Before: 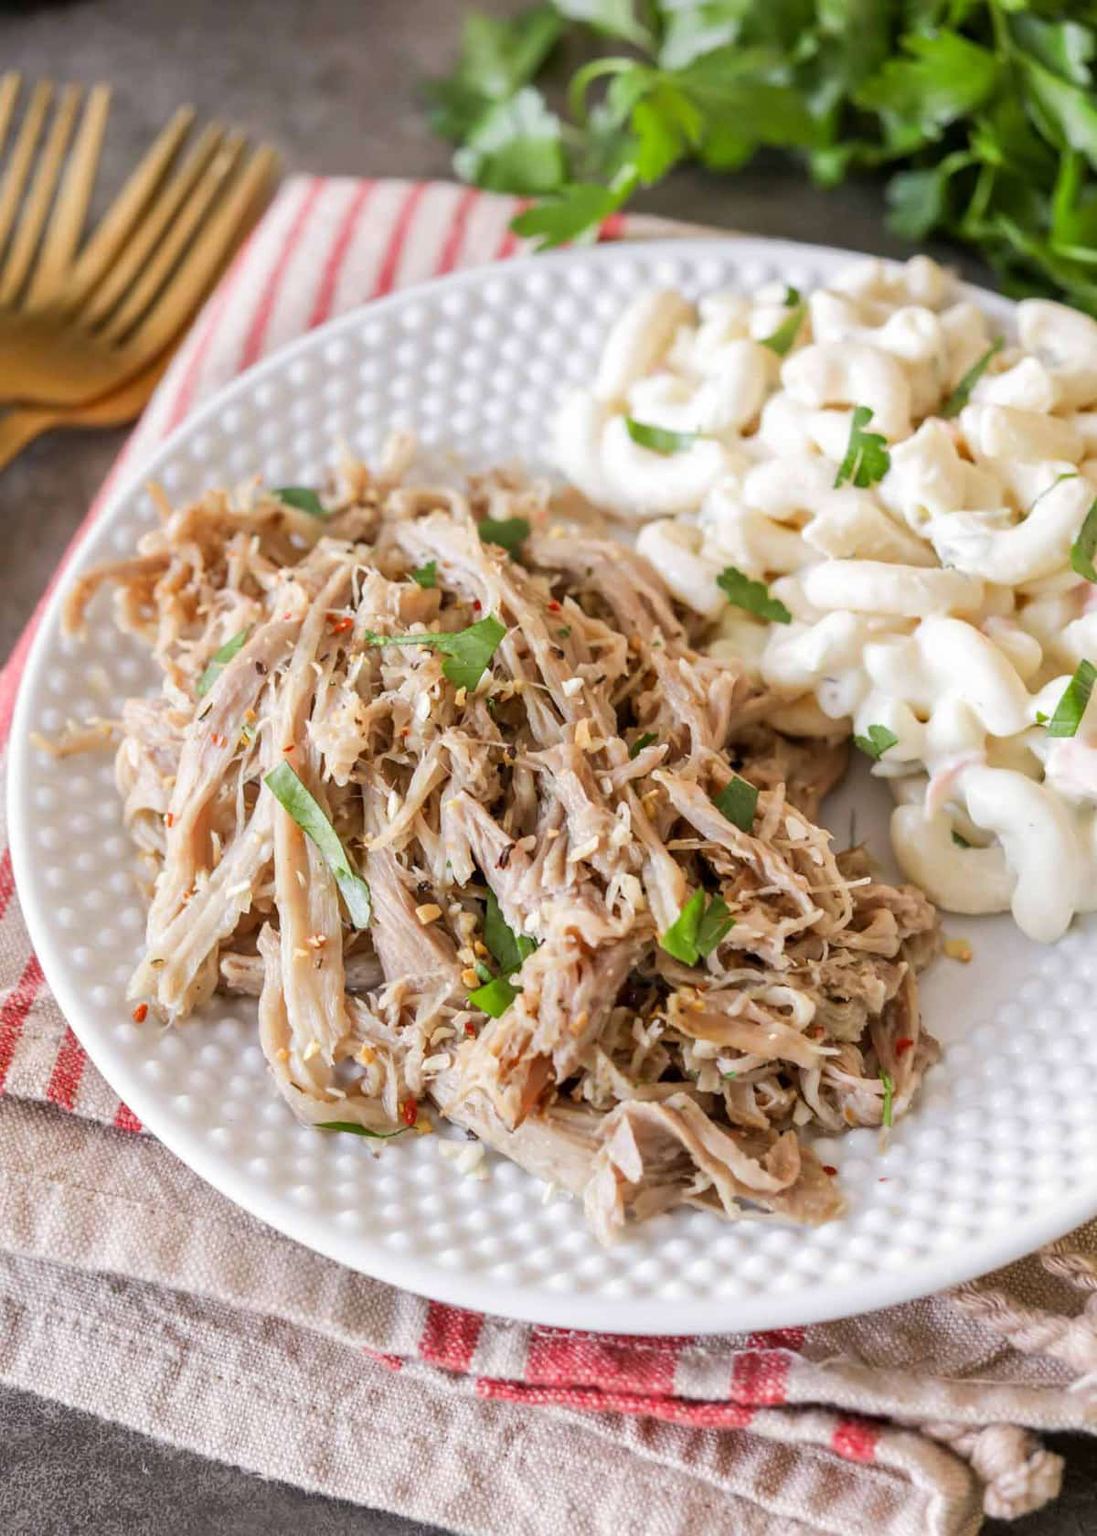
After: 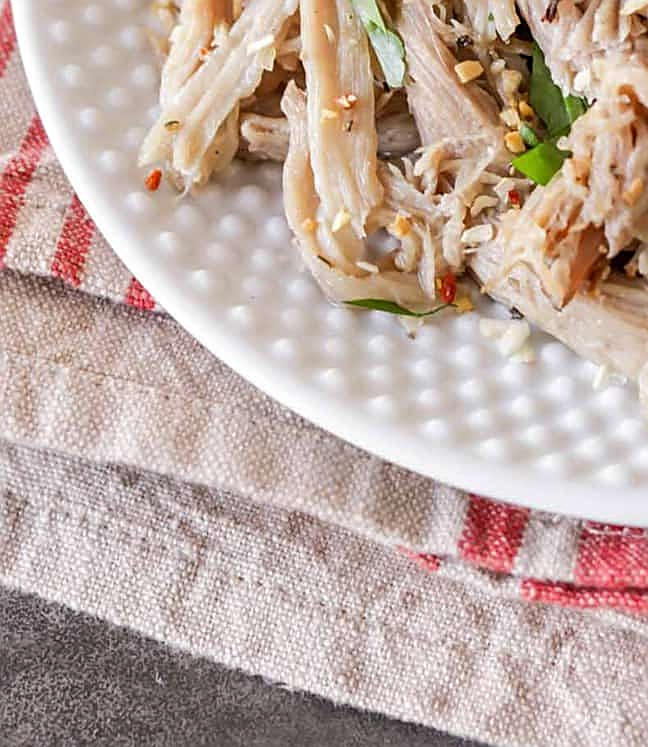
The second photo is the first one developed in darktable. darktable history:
sharpen: amount 0.569
crop and rotate: top 55.269%, right 45.974%, bottom 0.213%
tone equalizer: edges refinement/feathering 500, mask exposure compensation -1.57 EV, preserve details no
